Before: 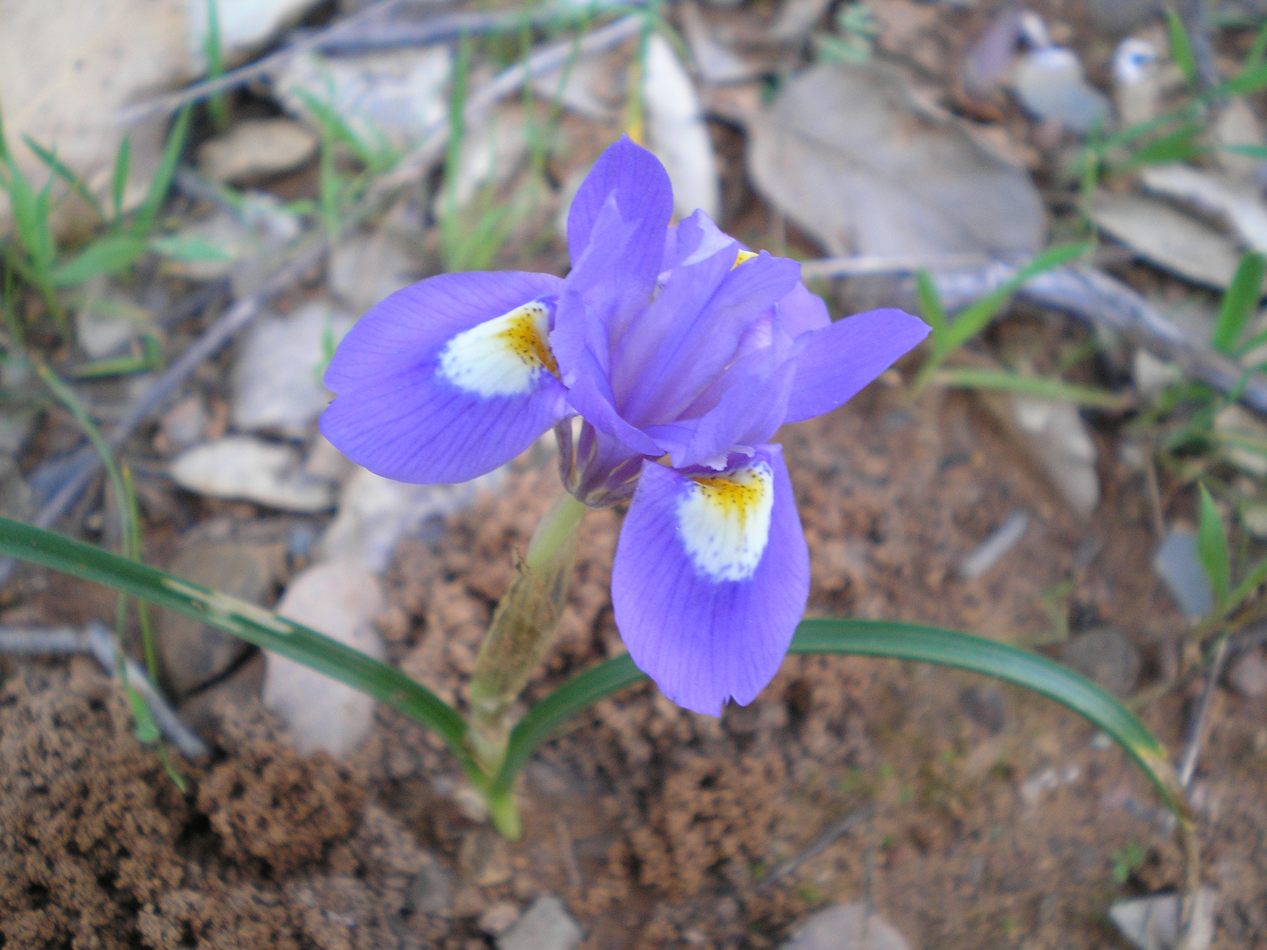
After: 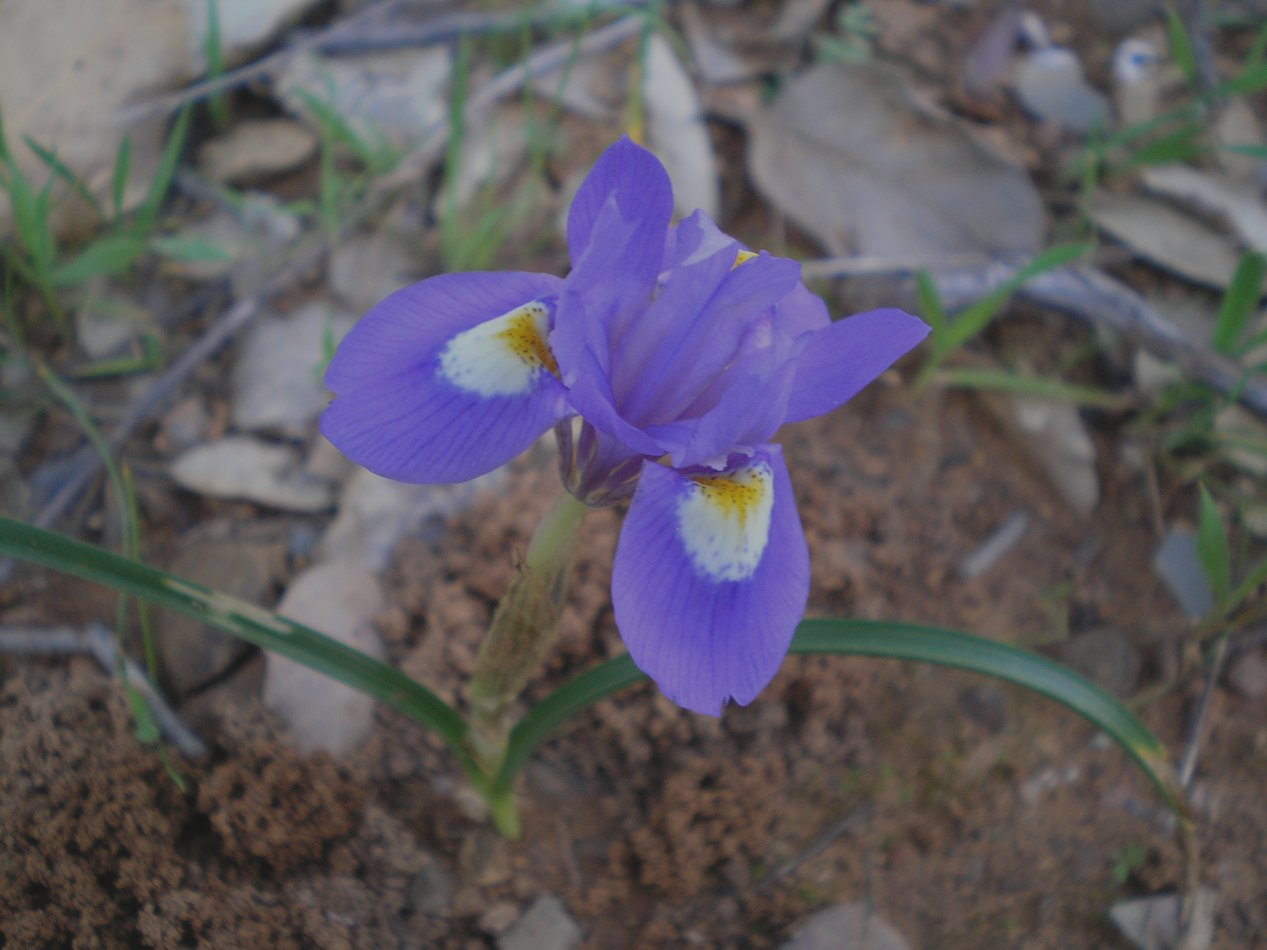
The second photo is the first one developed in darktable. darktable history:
exposure: black level correction -0.016, exposure -1.055 EV, compensate highlight preservation false
